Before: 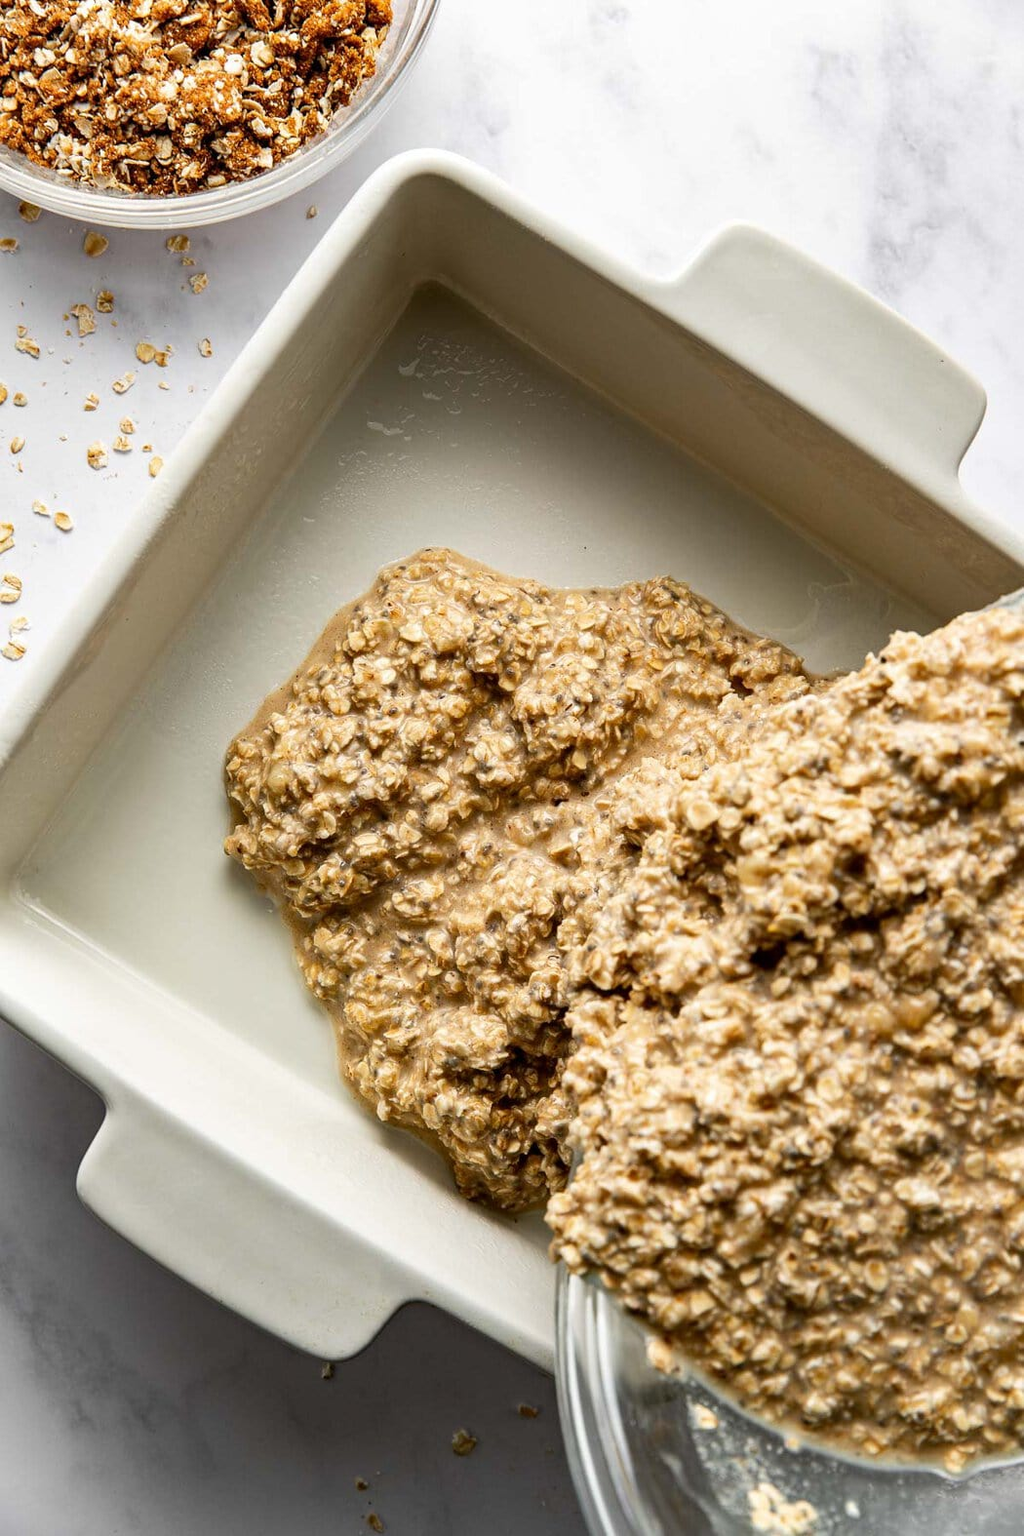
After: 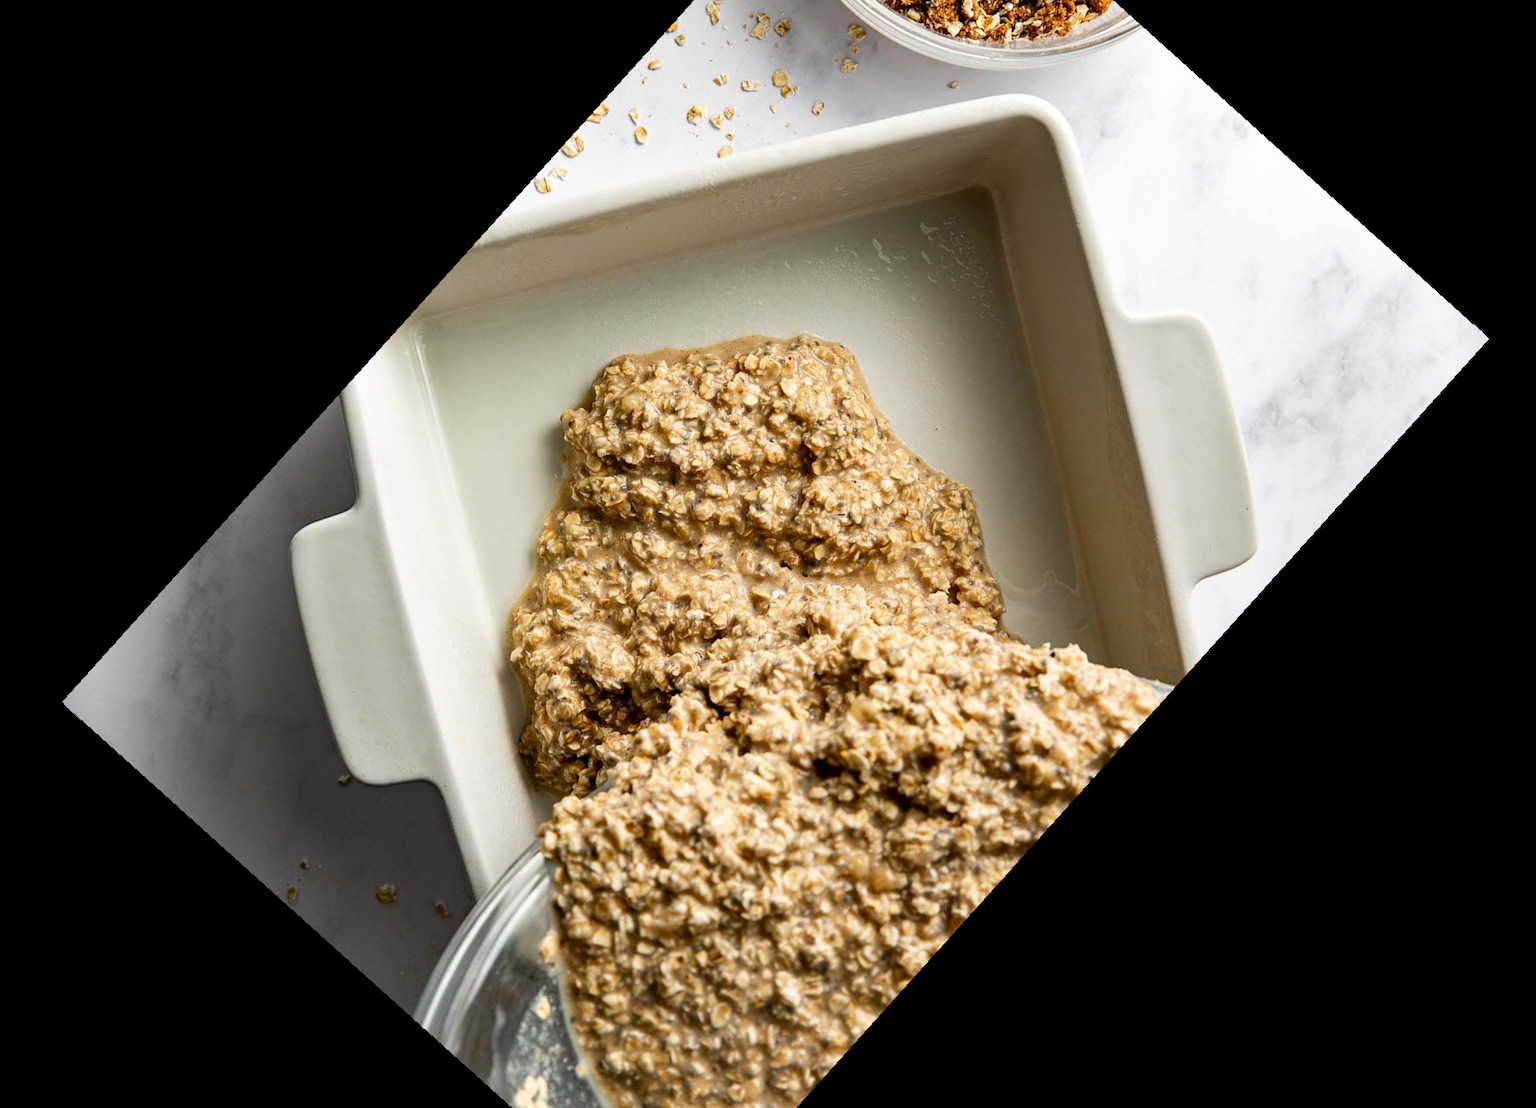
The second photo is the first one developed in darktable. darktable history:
rotate and perspective: rotation -4.25°, automatic cropping off
crop and rotate: angle -46.26°, top 16.234%, right 0.912%, bottom 11.704%
